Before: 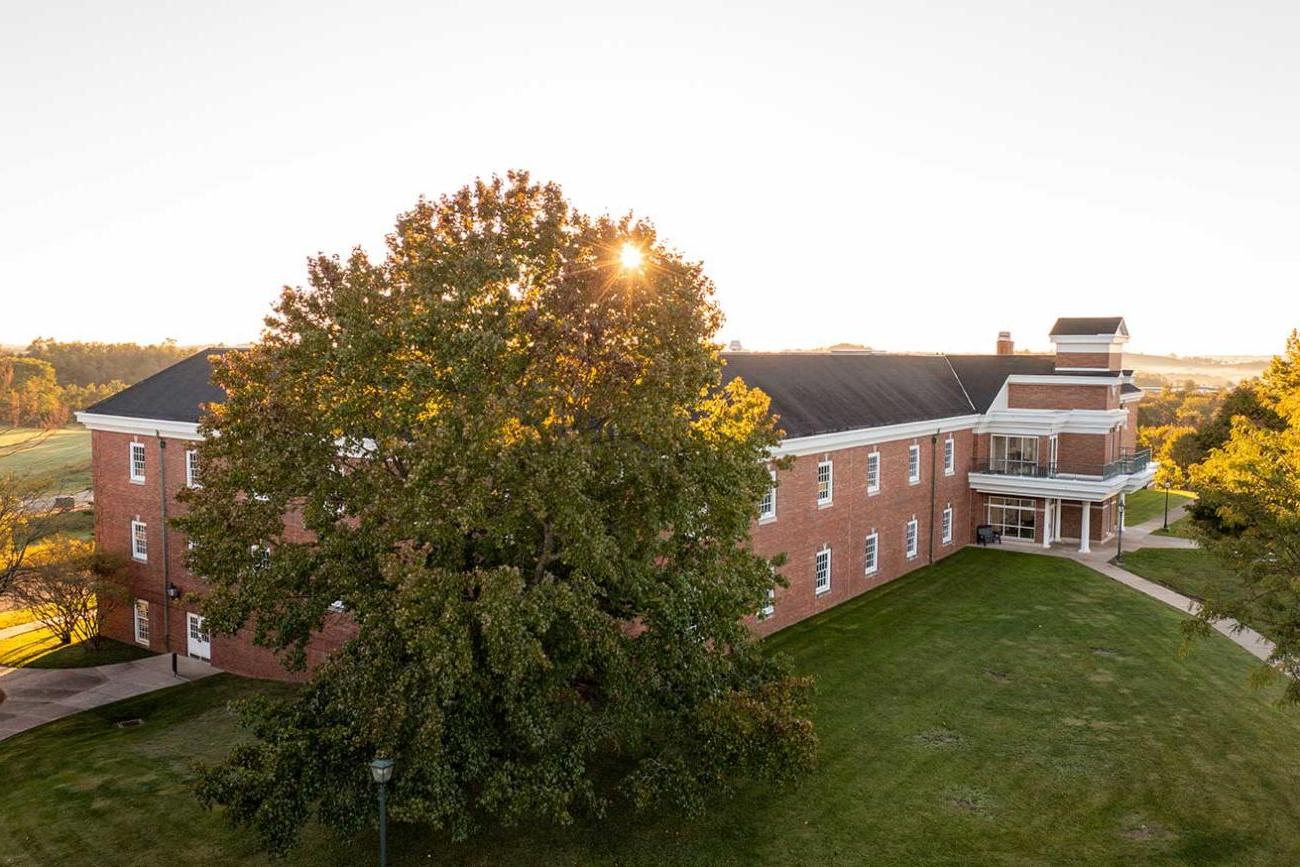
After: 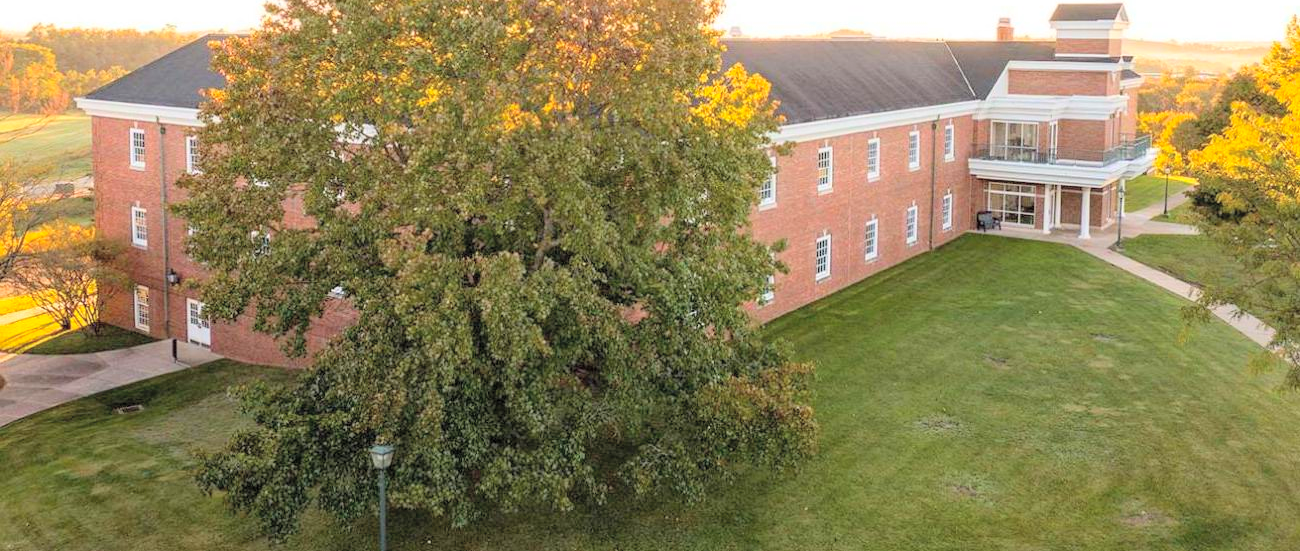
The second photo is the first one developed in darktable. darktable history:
exposure: exposure 0.999 EV, compensate highlight preservation false
crop and rotate: top 36.435%
global tonemap: drago (0.7, 100)
